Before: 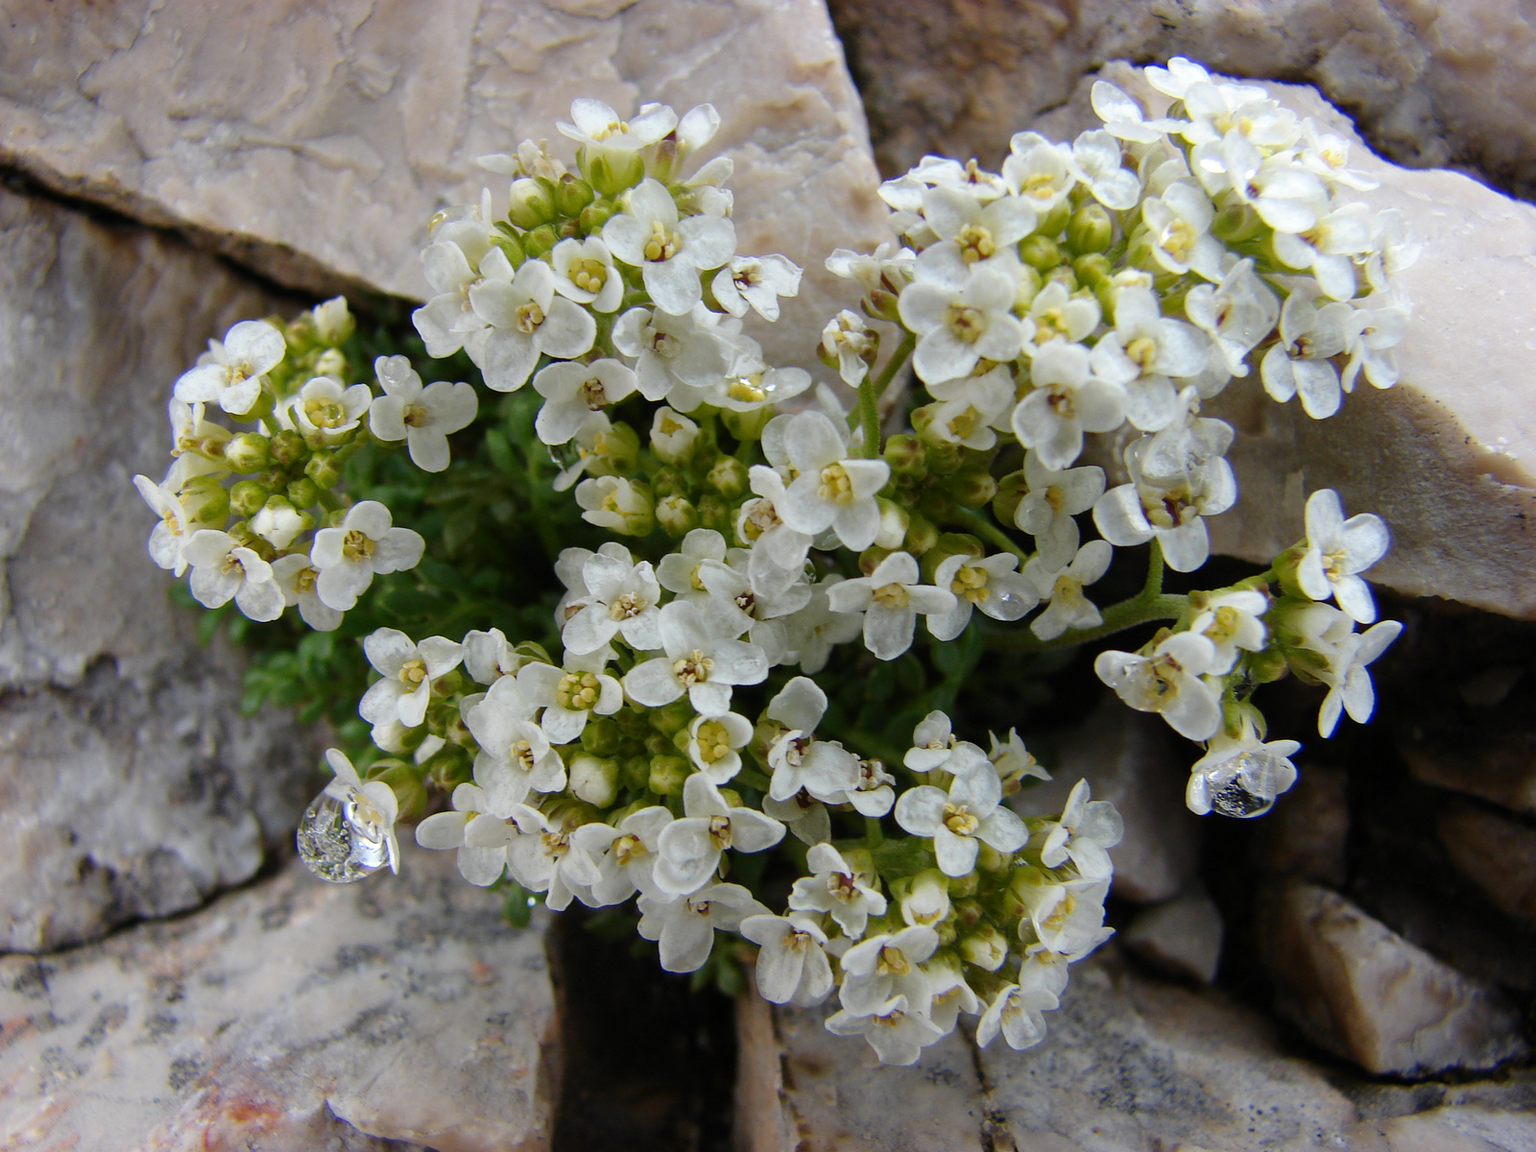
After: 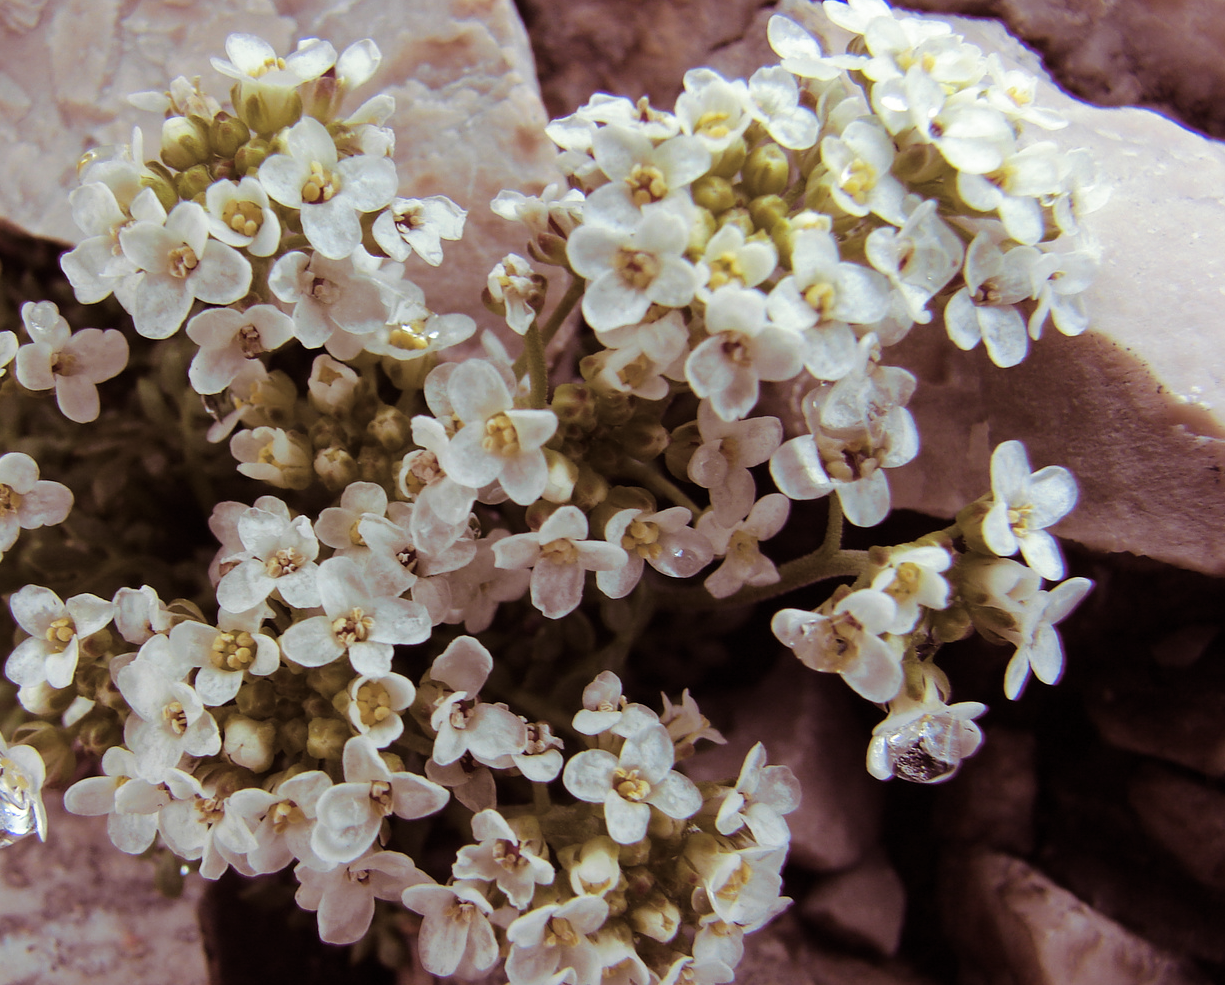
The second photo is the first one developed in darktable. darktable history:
split-toning: on, module defaults
crop: left 23.095%, top 5.827%, bottom 11.854%
